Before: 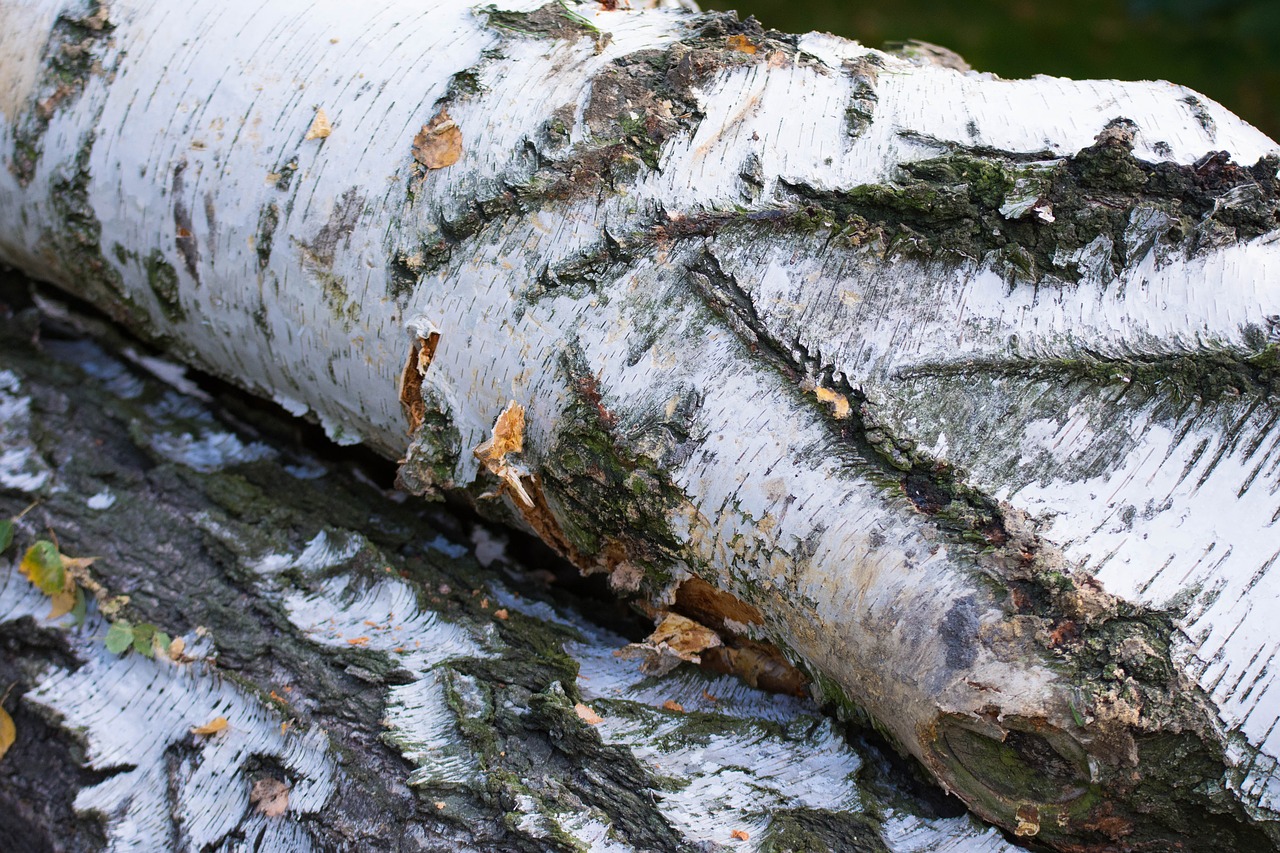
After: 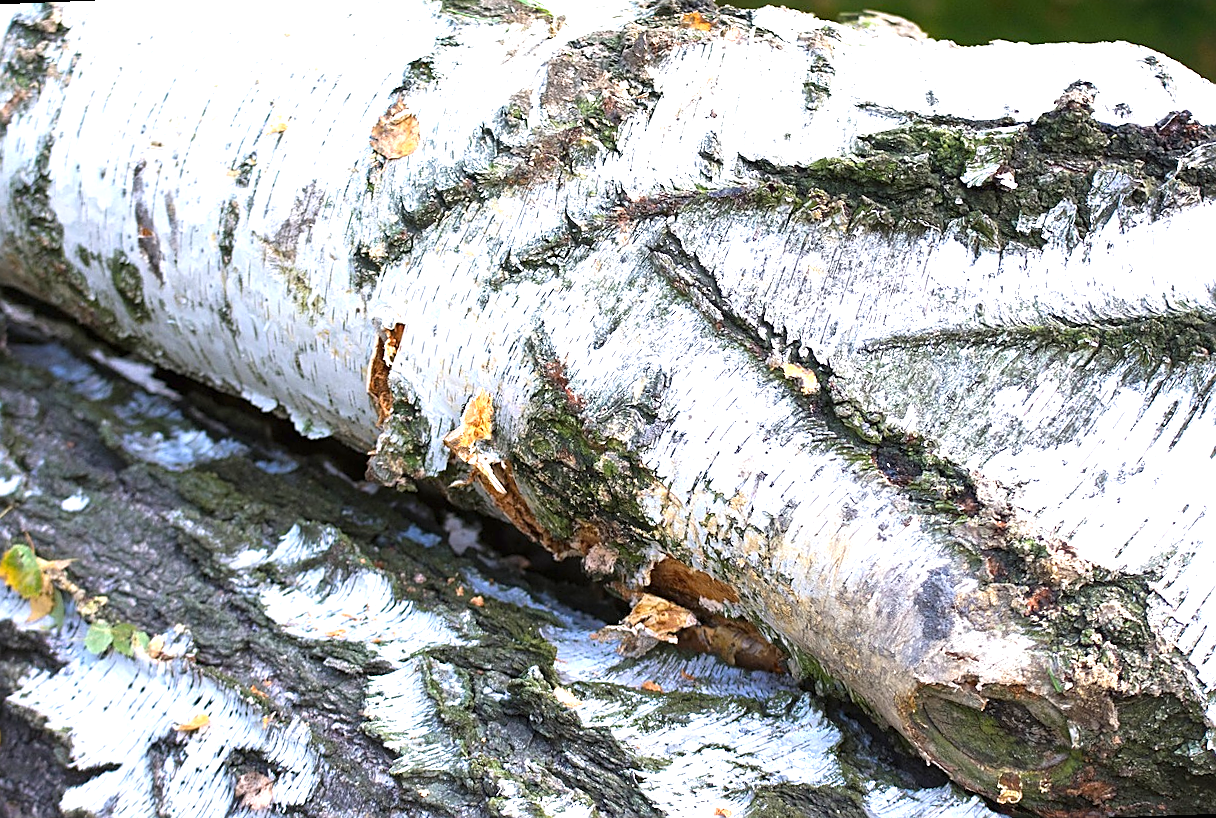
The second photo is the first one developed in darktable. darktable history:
rotate and perspective: rotation -2.12°, lens shift (vertical) 0.009, lens shift (horizontal) -0.008, automatic cropping original format, crop left 0.036, crop right 0.964, crop top 0.05, crop bottom 0.959
sharpen: on, module defaults
exposure: black level correction 0, exposure 1.2 EV, compensate highlight preservation false
